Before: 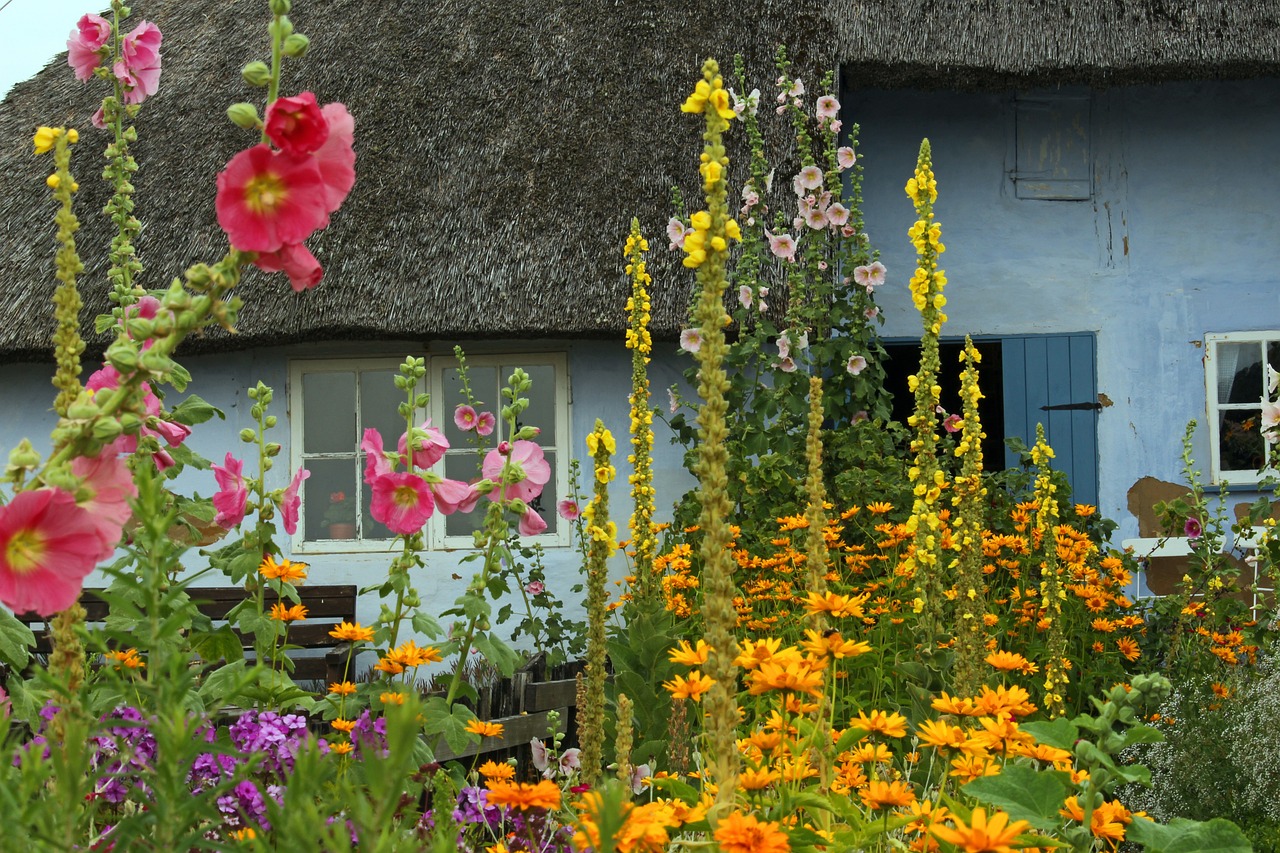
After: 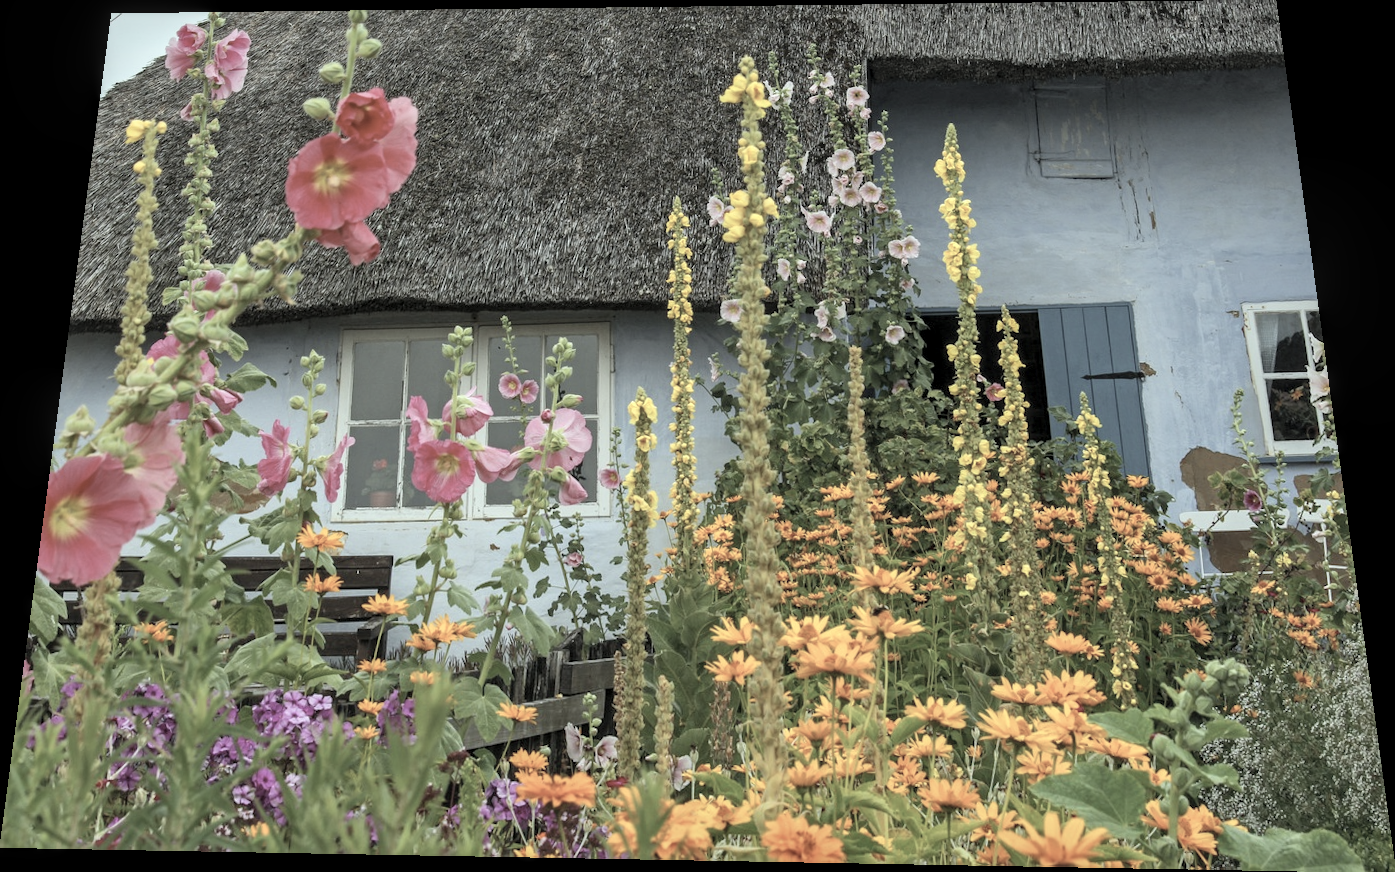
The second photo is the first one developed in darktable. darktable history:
contrast brightness saturation: brightness 0.18, saturation -0.5
rotate and perspective: rotation 0.128°, lens shift (vertical) -0.181, lens shift (horizontal) -0.044, shear 0.001, automatic cropping off
local contrast: detail 130%
white balance: red 0.986, blue 1.01
